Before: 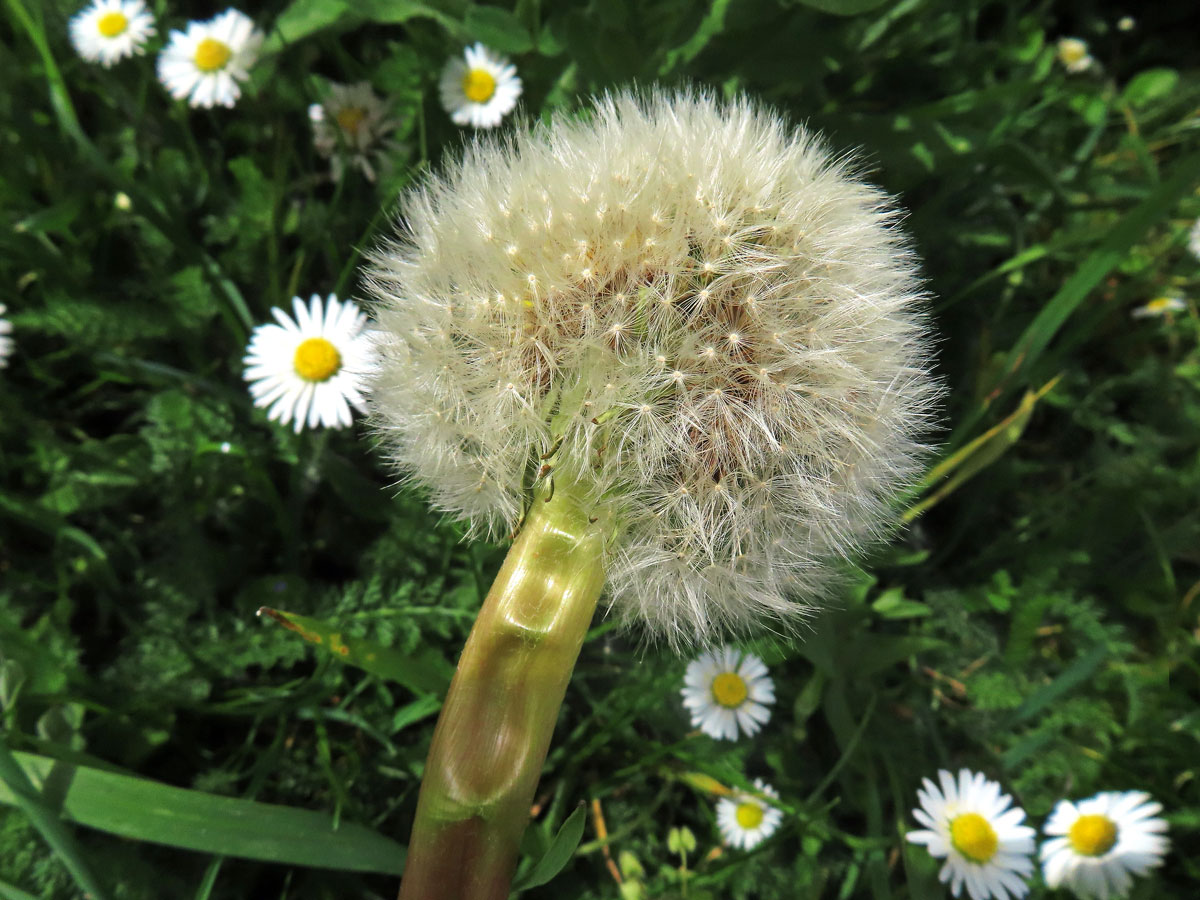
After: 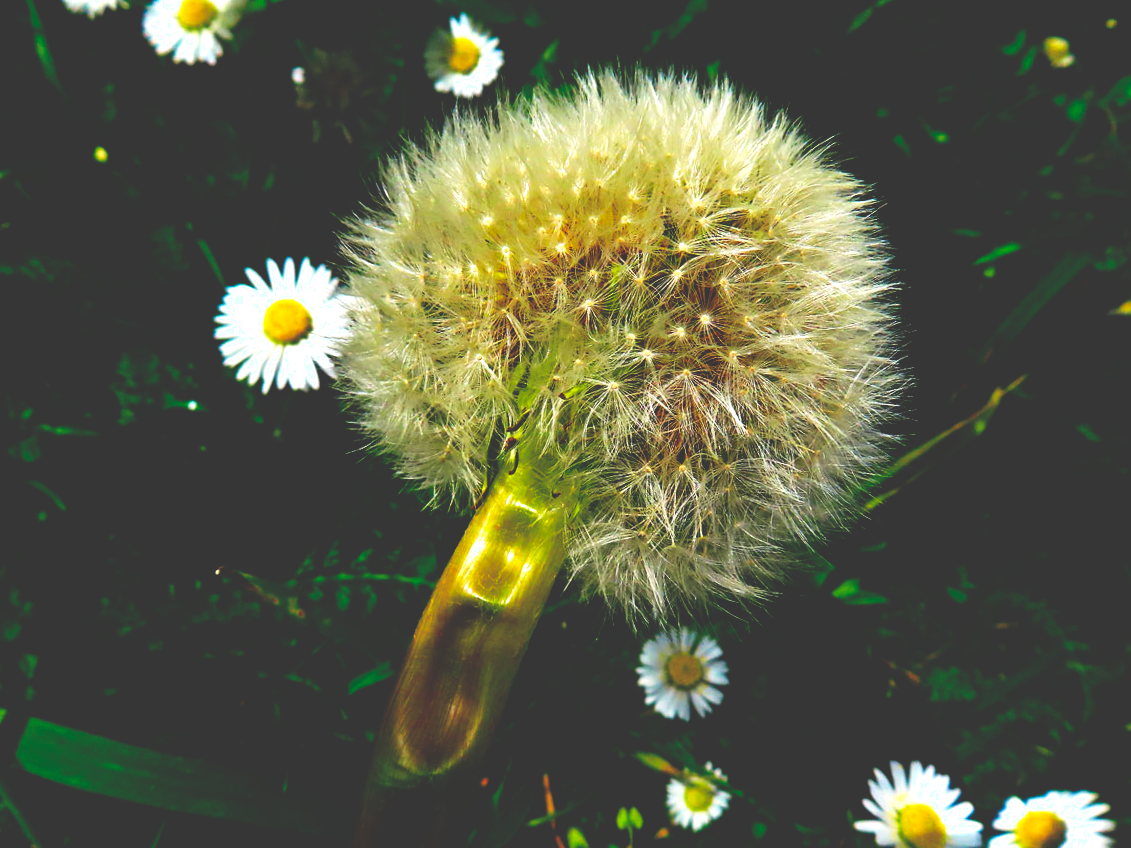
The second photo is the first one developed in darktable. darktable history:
crop and rotate: angle -2.64°
color balance rgb: global offset › luminance -0.488%, perceptual saturation grading › global saturation 24.889%, perceptual brilliance grading › global brilliance 2.583%, perceptual brilliance grading › highlights -2.393%, perceptual brilliance grading › shadows 3.22%, global vibrance 20%
base curve: curves: ch0 [(0, 0.036) (0.083, 0.04) (0.804, 1)], preserve colors none
